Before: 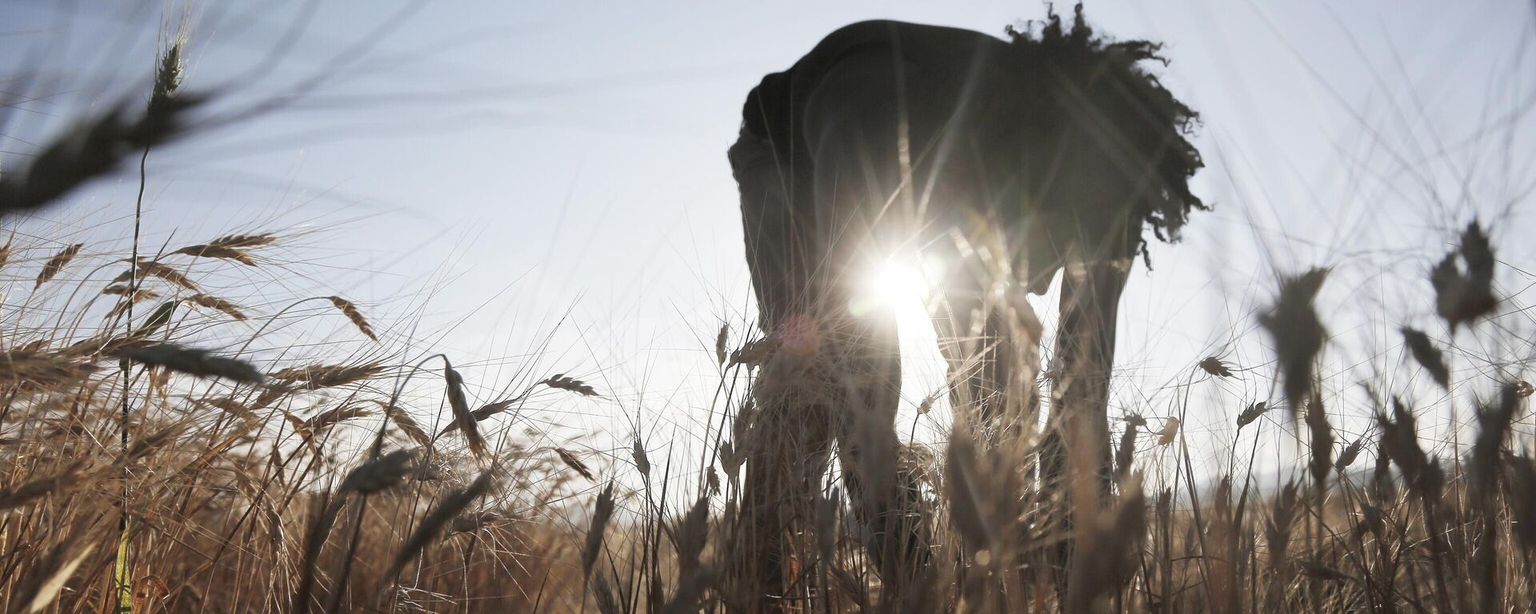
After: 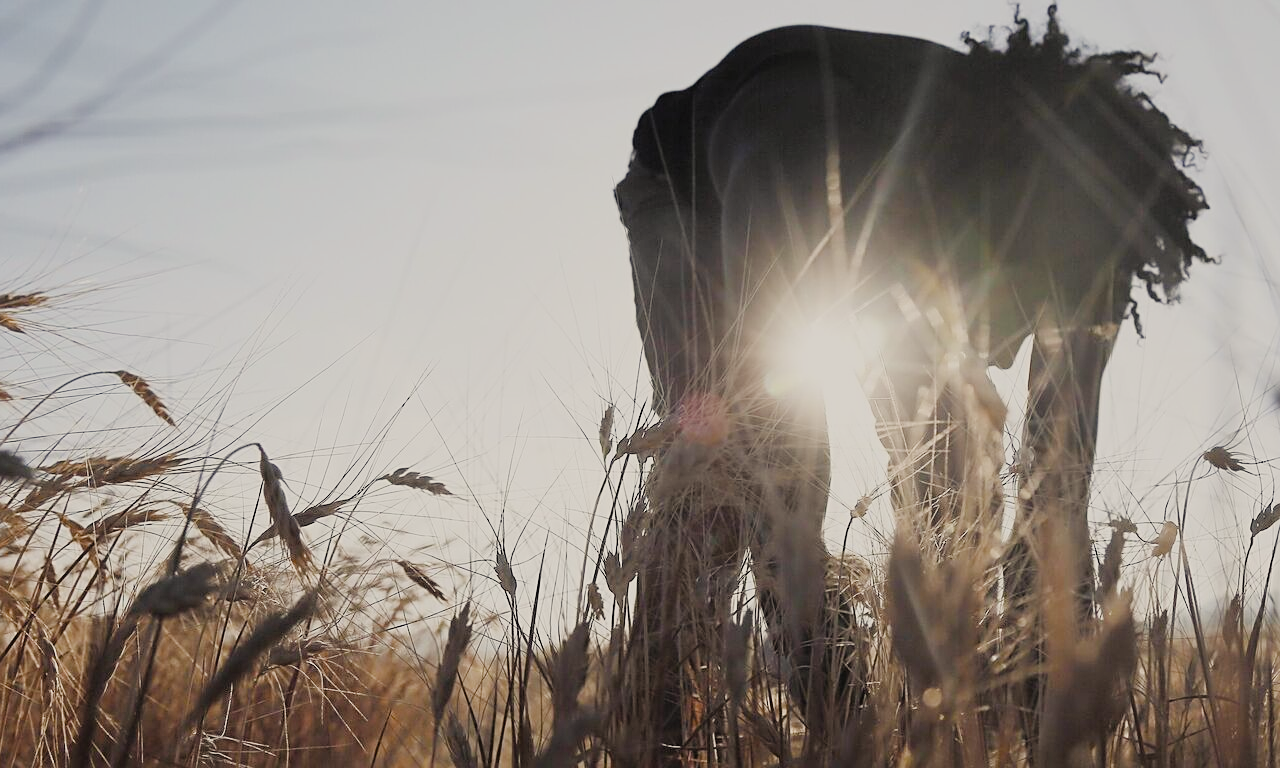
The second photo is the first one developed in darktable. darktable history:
color zones: curves: ch1 [(0, 0.469) (0.01, 0.469) (0.12, 0.446) (0.248, 0.469) (0.5, 0.5) (0.748, 0.5) (0.99, 0.469) (1, 0.469)]
contrast brightness saturation: saturation -0.05
color balance rgb: shadows lift › chroma 3%, shadows lift › hue 280.8°, power › hue 330°, highlights gain › chroma 3%, highlights gain › hue 75.6°, global offset › luminance 0.7%, perceptual saturation grading › global saturation 20%, perceptual saturation grading › highlights -25%, perceptual saturation grading › shadows 50%, global vibrance 20.33%
filmic rgb: black relative exposure -6.98 EV, white relative exposure 5.63 EV, hardness 2.86
crop and rotate: left 15.446%, right 17.836%
sharpen: on, module defaults
exposure: exposure 0.2 EV, compensate highlight preservation false
